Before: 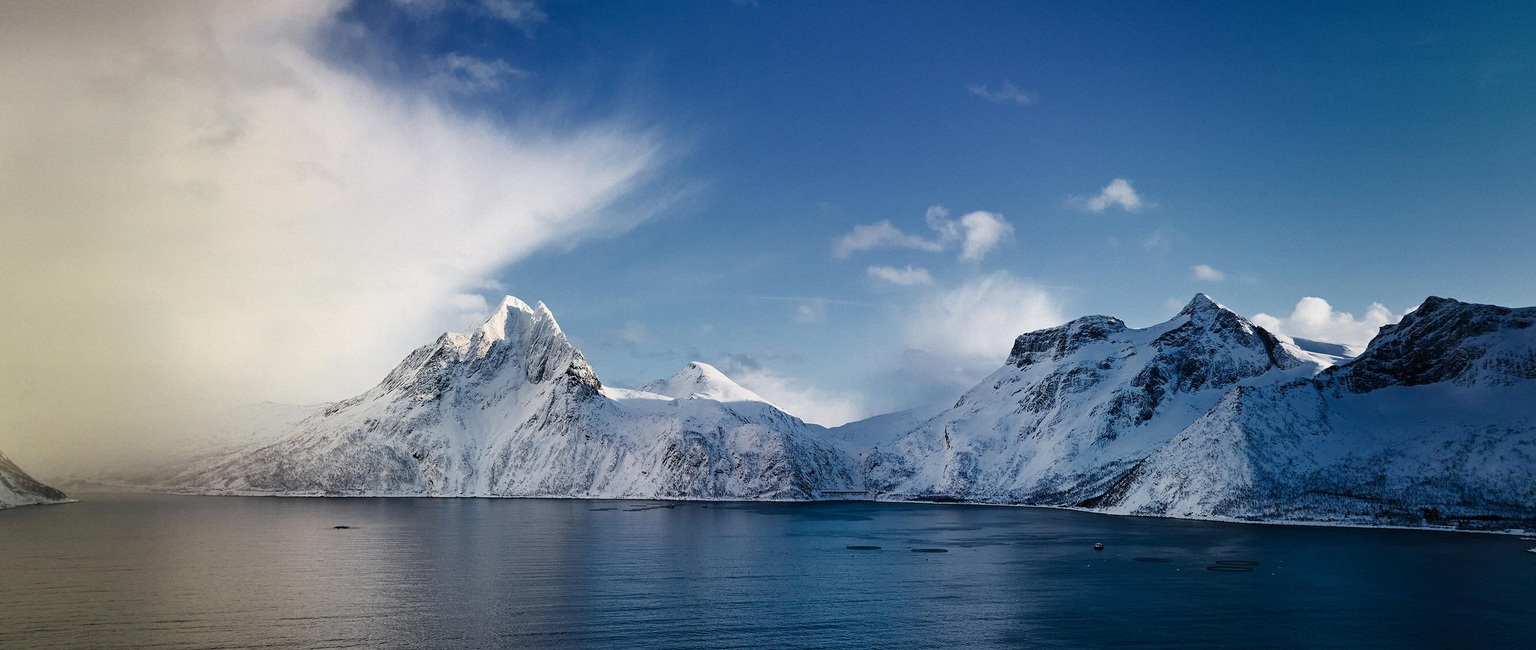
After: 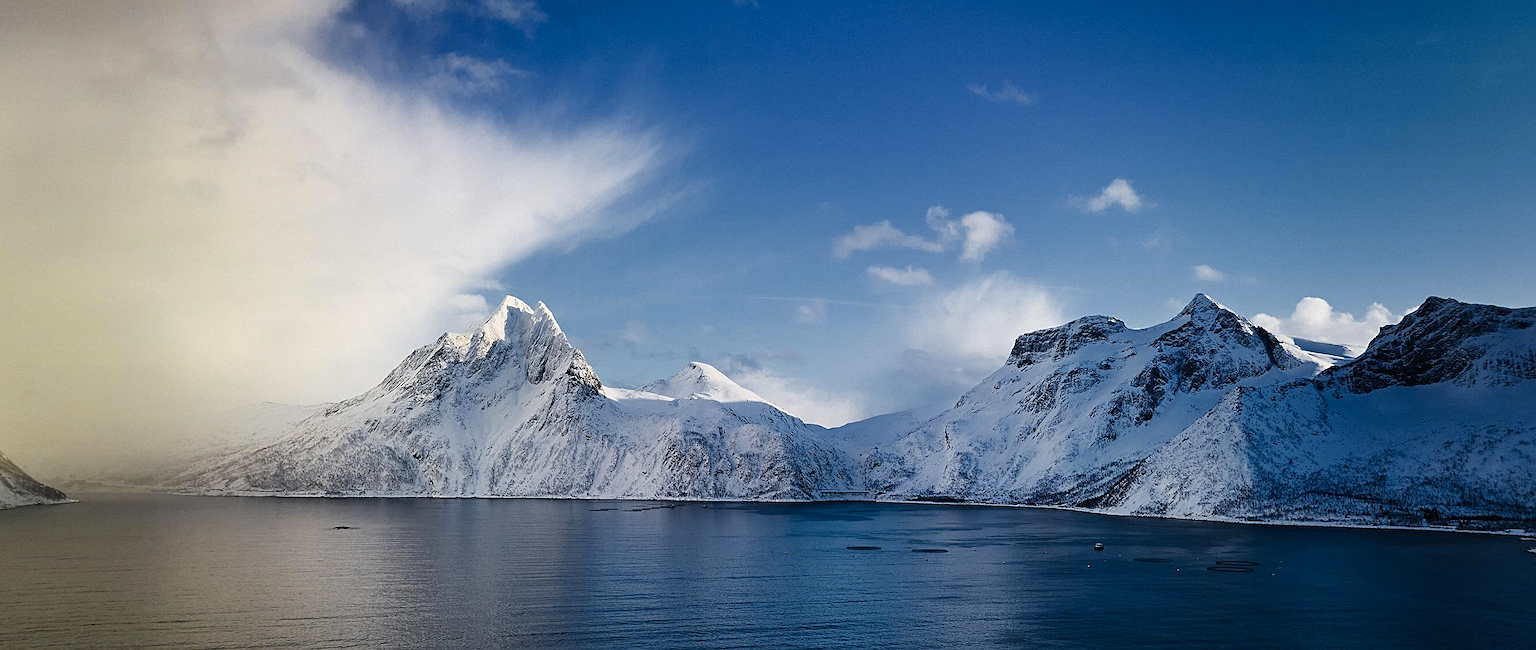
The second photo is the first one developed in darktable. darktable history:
color contrast: green-magenta contrast 0.8, blue-yellow contrast 1.1, unbound 0
sharpen: on, module defaults
